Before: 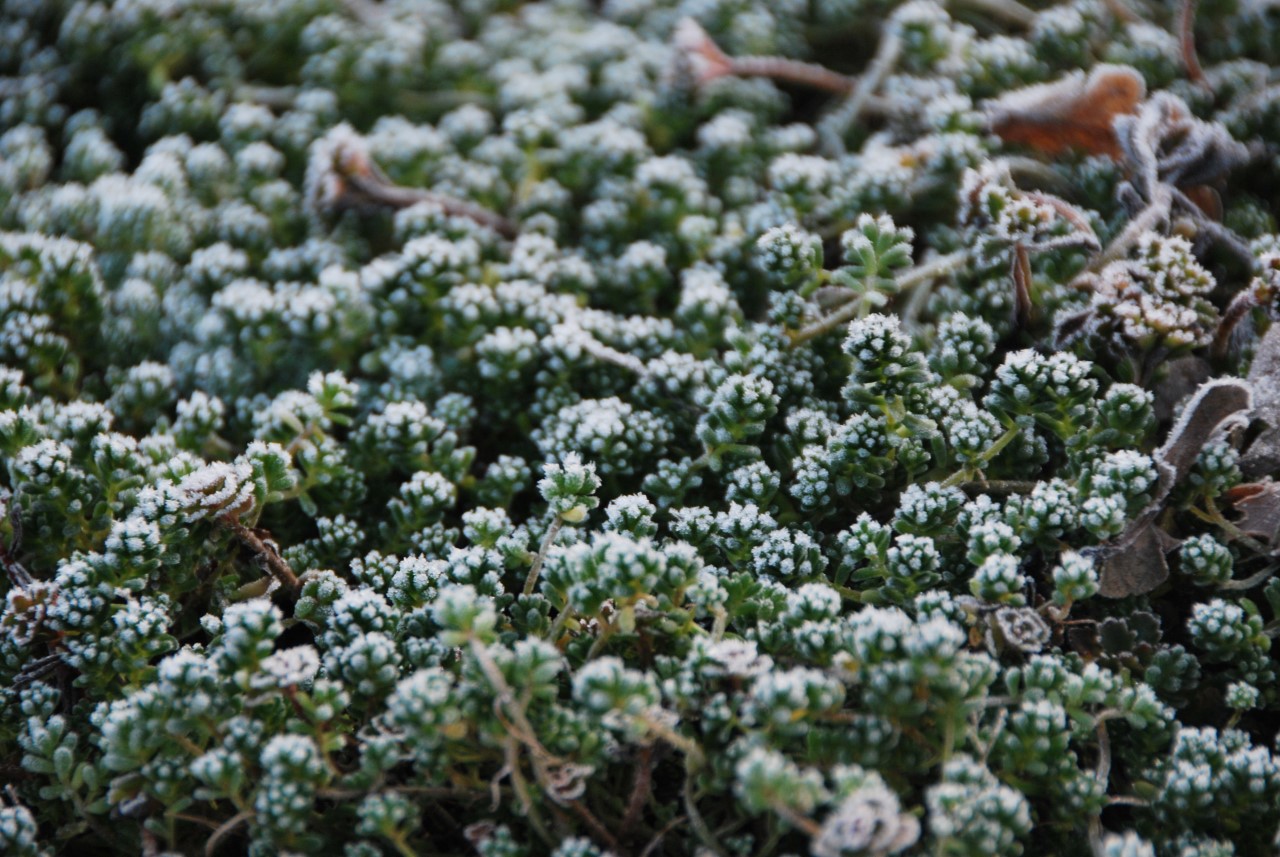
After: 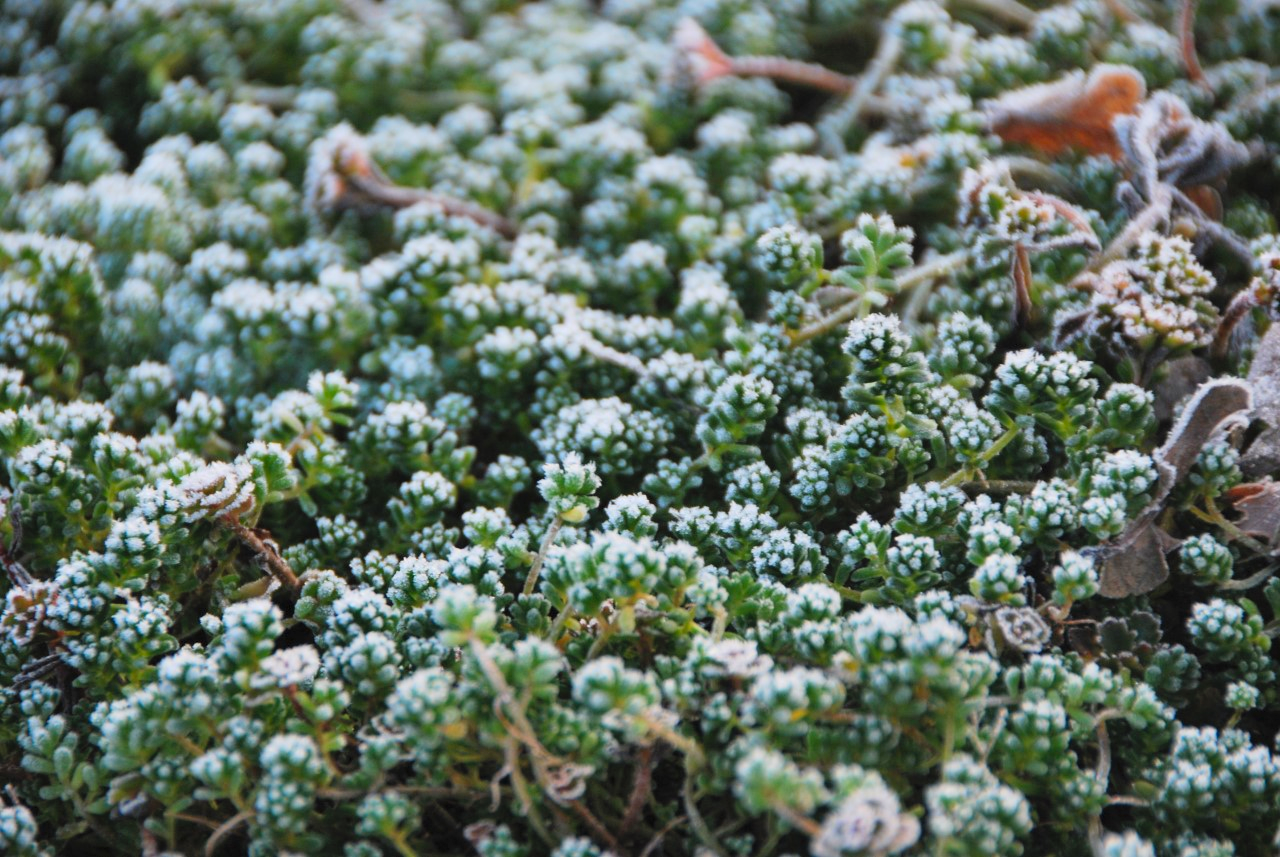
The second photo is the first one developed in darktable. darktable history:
contrast brightness saturation: contrast 0.068, brightness 0.171, saturation 0.407
